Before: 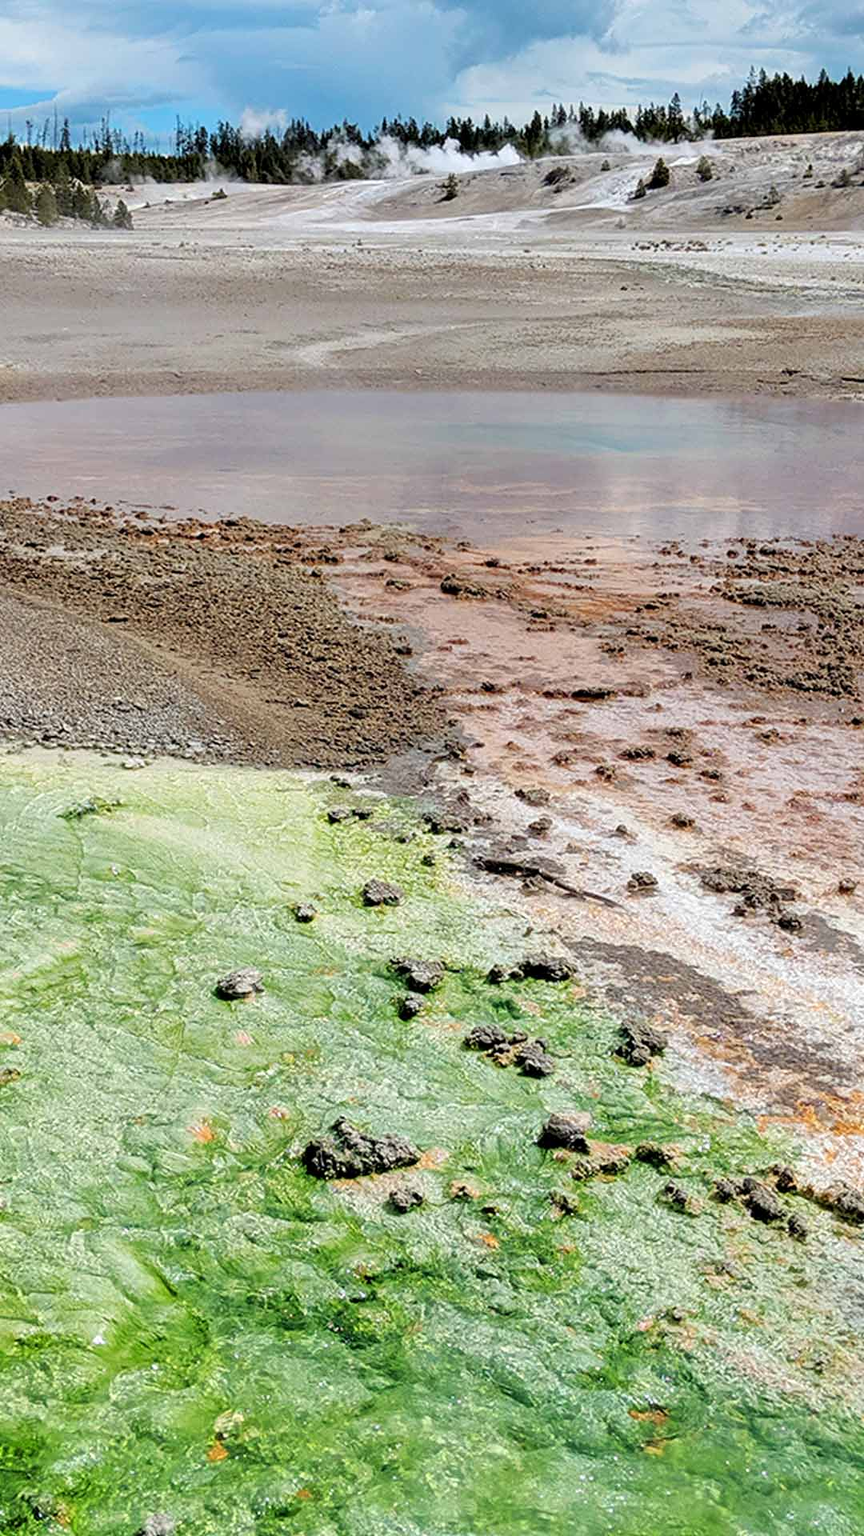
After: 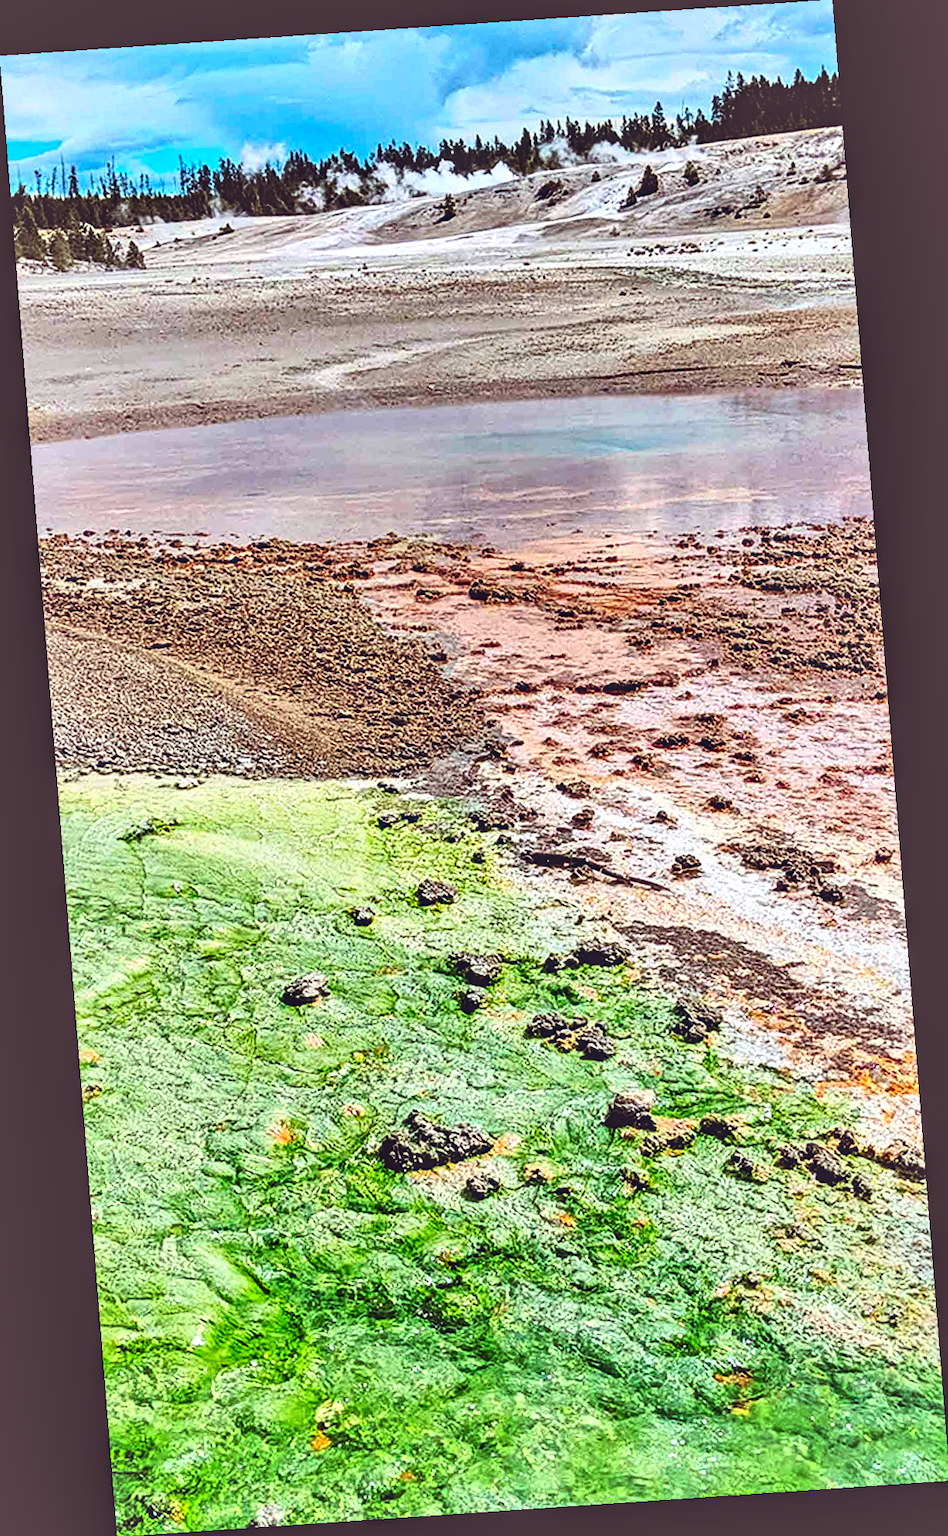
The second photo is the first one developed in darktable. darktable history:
rotate and perspective: rotation -4.2°, shear 0.006, automatic cropping off
shadows and highlights: low approximation 0.01, soften with gaussian
contrast equalizer: octaves 7, y [[0.5, 0.542, 0.583, 0.625, 0.667, 0.708], [0.5 ×6], [0.5 ×6], [0 ×6], [0 ×6]]
local contrast: detail 130%
exposure: black level correction -0.062, exposure -0.05 EV, compensate highlight preservation false
contrast brightness saturation: contrast 0.26, brightness 0.02, saturation 0.87
color balance rgb: shadows lift › chroma 9.92%, shadows lift › hue 45.12°, power › luminance 3.26%, power › hue 231.93°, global offset › luminance 0.4%, global offset › chroma 0.21%, global offset › hue 255.02°
